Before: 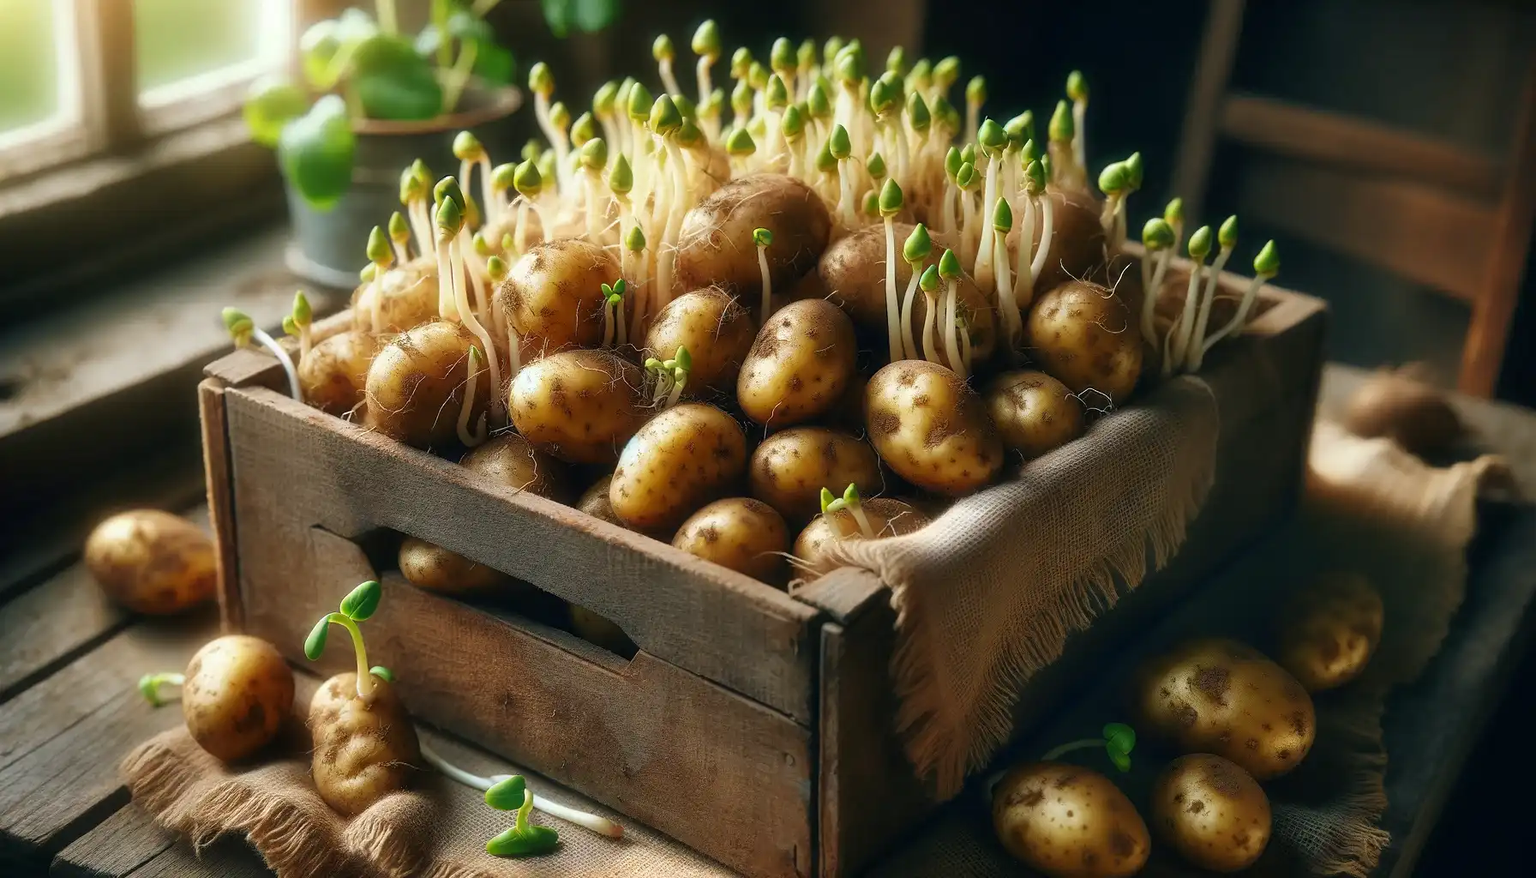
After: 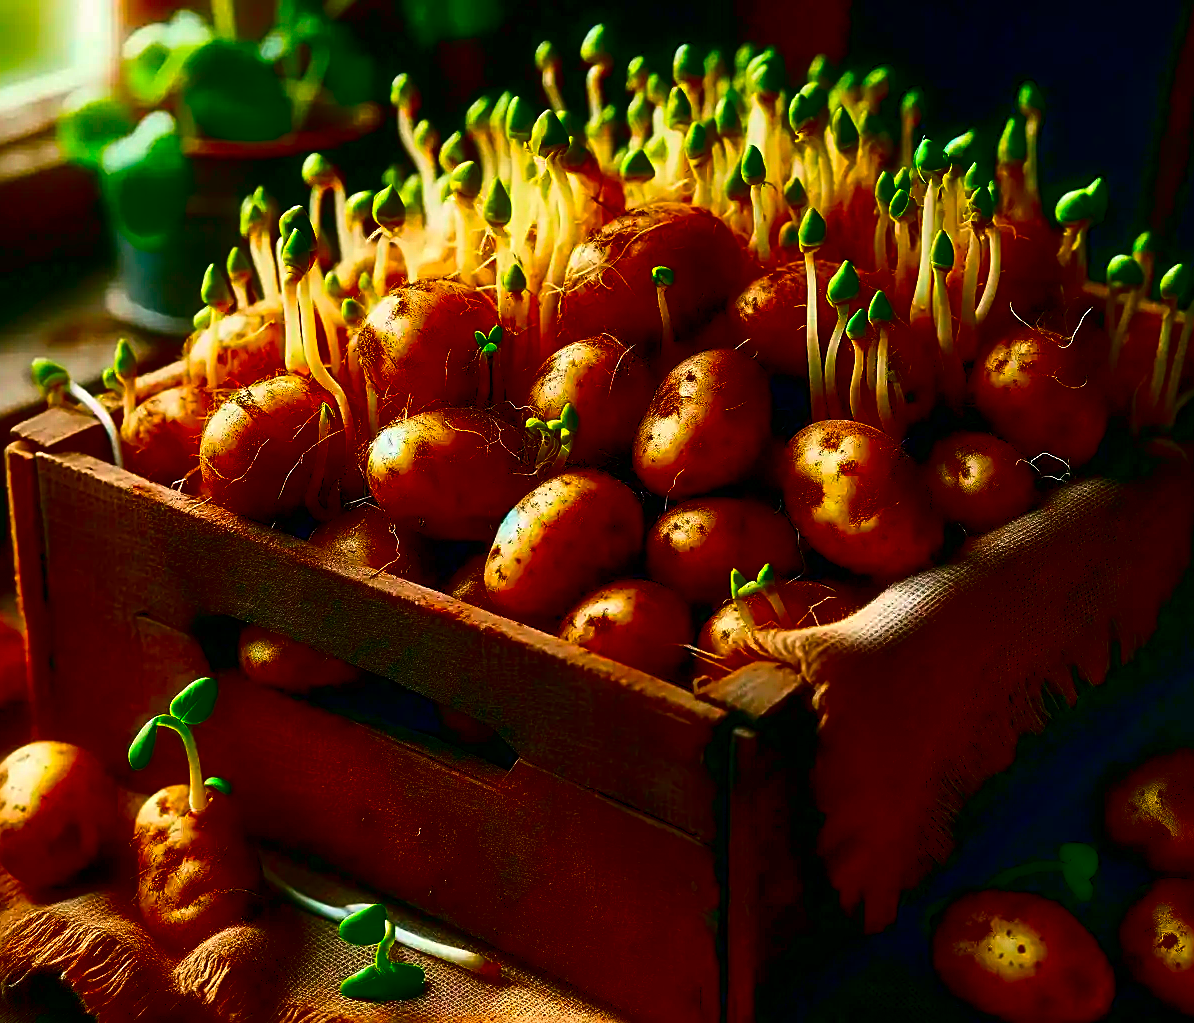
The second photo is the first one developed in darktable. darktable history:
sharpen: radius 2.676, amount 0.669
color correction: highlights a* 3.22, highlights b* 1.93, saturation 1.19
base curve: curves: ch0 [(0, 0) (0.666, 0.806) (1, 1)]
crop and rotate: left 12.673%, right 20.66%
contrast brightness saturation: brightness -1, saturation 1
